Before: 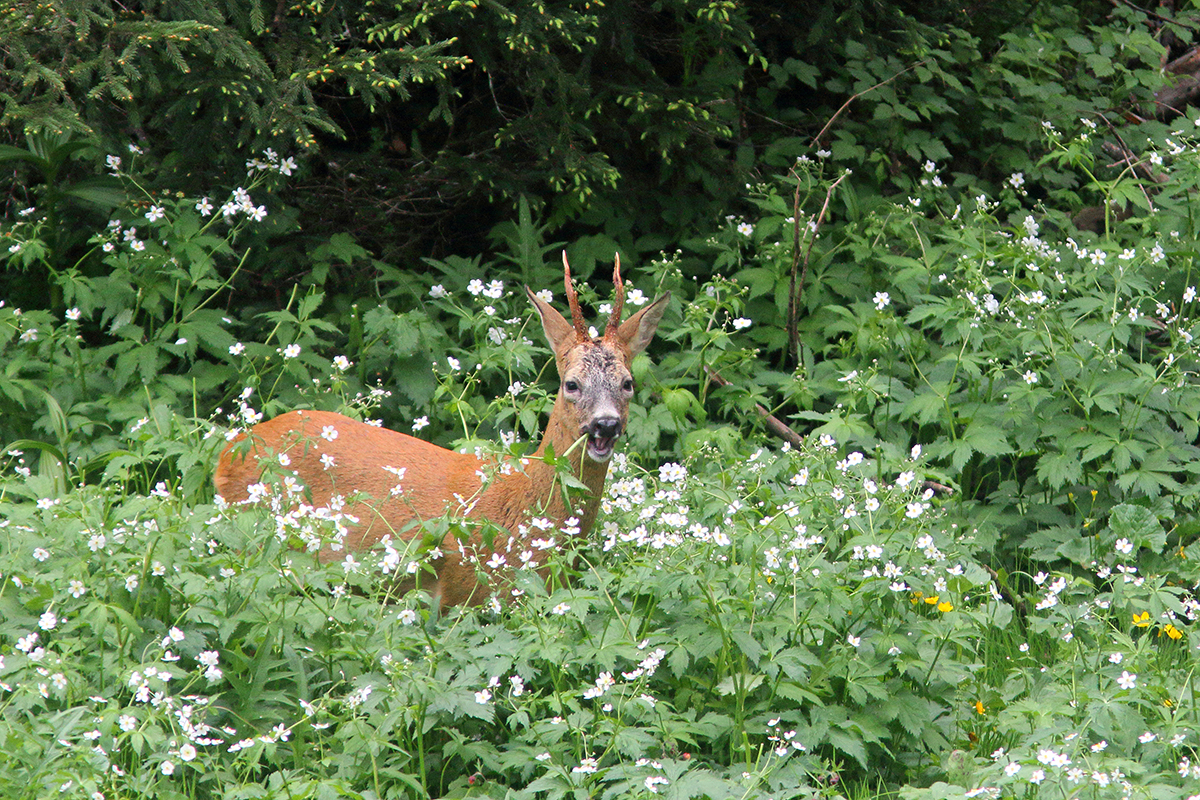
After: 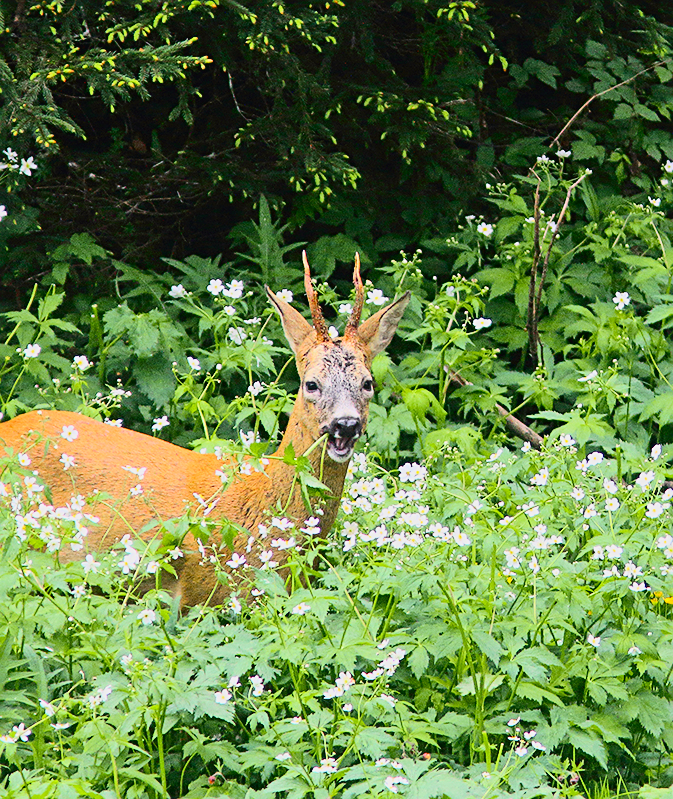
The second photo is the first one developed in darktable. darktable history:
crop: left 21.714%, right 22.169%, bottom 0.006%
tone curve: curves: ch0 [(0, 0.021) (0.104, 0.093) (0.236, 0.234) (0.456, 0.566) (0.647, 0.78) (0.864, 0.9) (1, 0.932)]; ch1 [(0, 0) (0.353, 0.344) (0.43, 0.401) (0.479, 0.476) (0.502, 0.504) (0.544, 0.534) (0.566, 0.566) (0.612, 0.621) (0.657, 0.679) (1, 1)]; ch2 [(0, 0) (0.34, 0.314) (0.434, 0.43) (0.5, 0.498) (0.528, 0.536) (0.56, 0.576) (0.595, 0.638) (0.644, 0.729) (1, 1)], color space Lab, independent channels, preserve colors none
sharpen: on, module defaults
